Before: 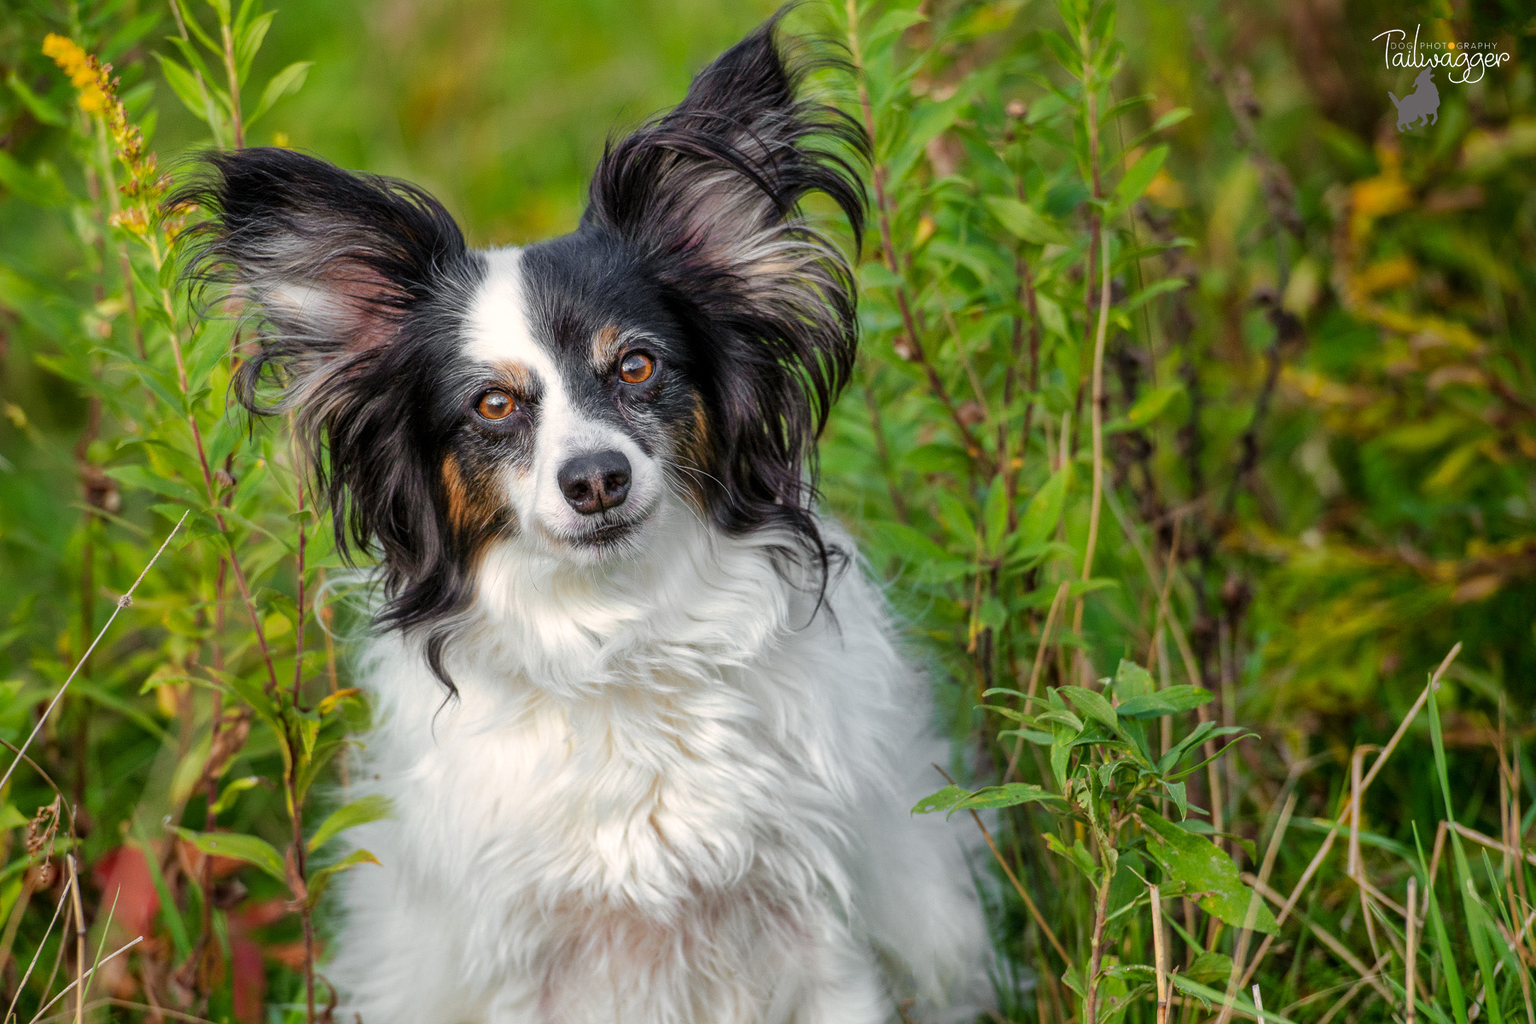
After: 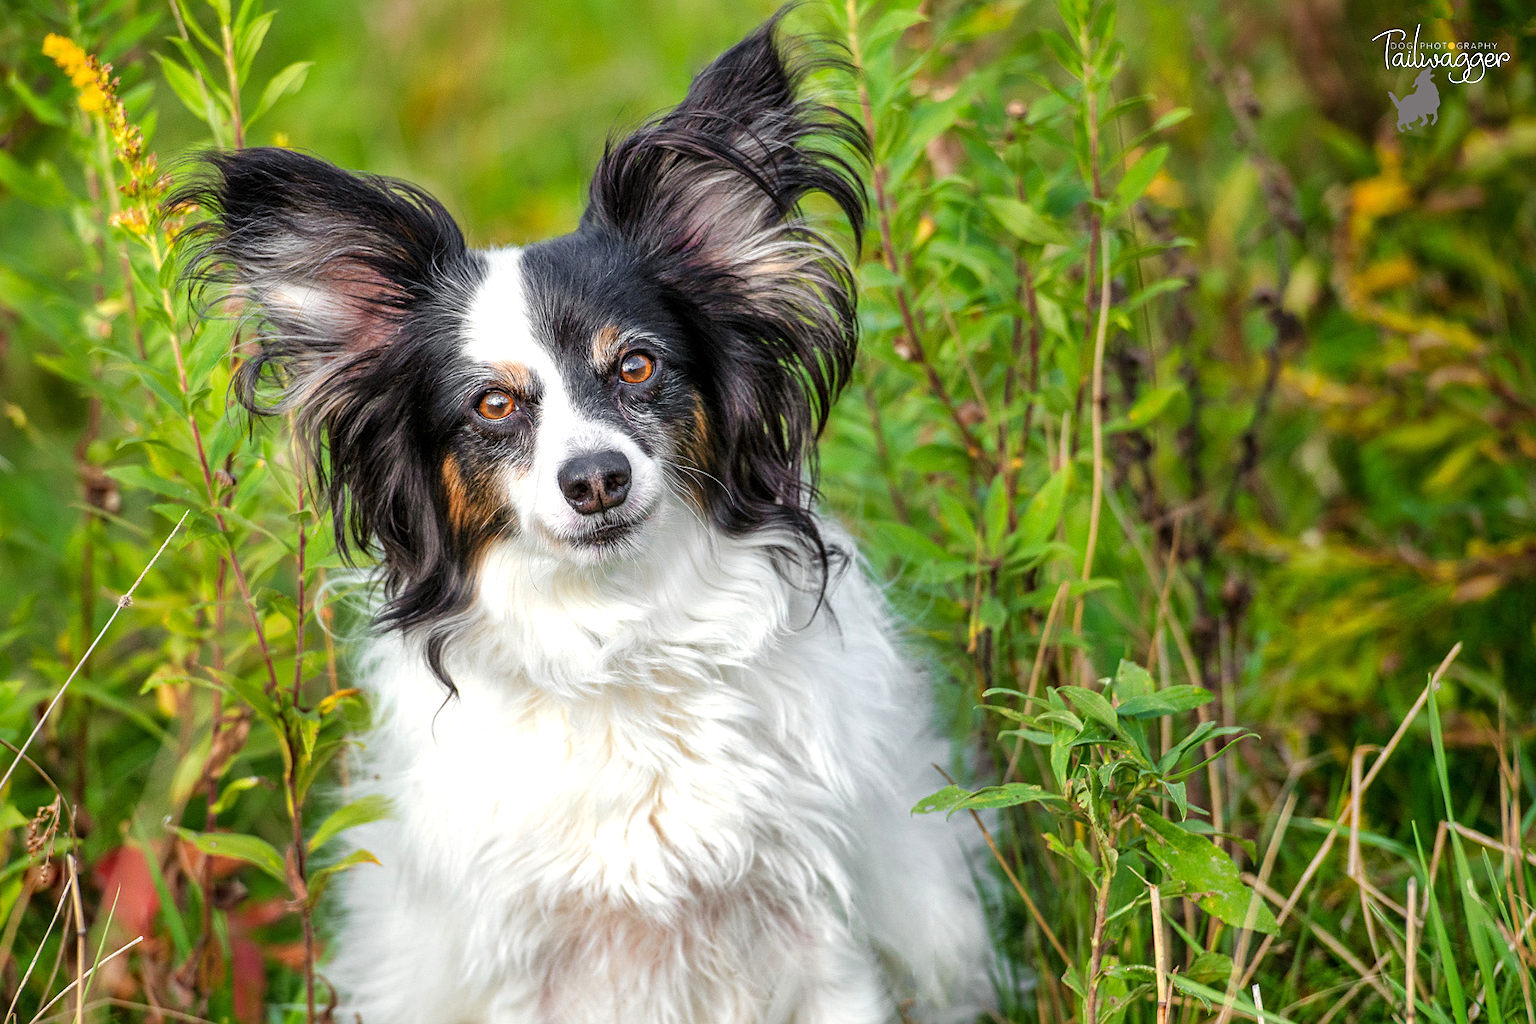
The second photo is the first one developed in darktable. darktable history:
exposure: exposure 0.509 EV, compensate highlight preservation false
sharpen: amount 0.206
tone equalizer: on, module defaults
